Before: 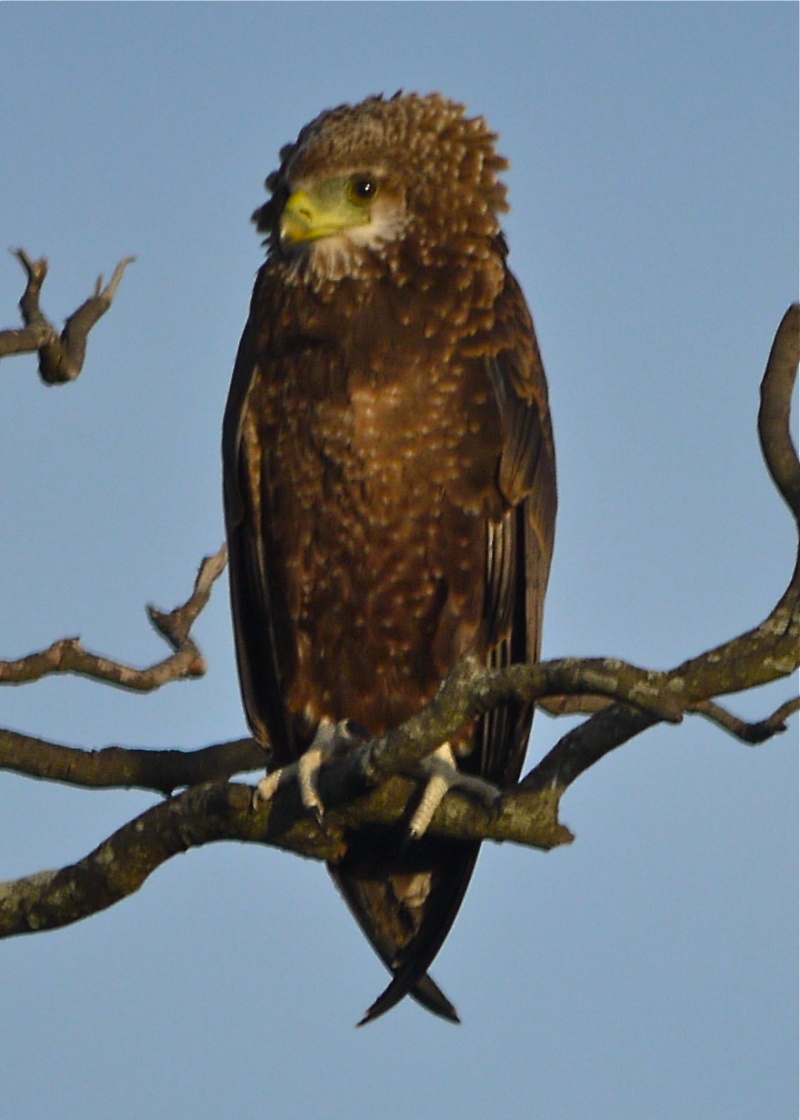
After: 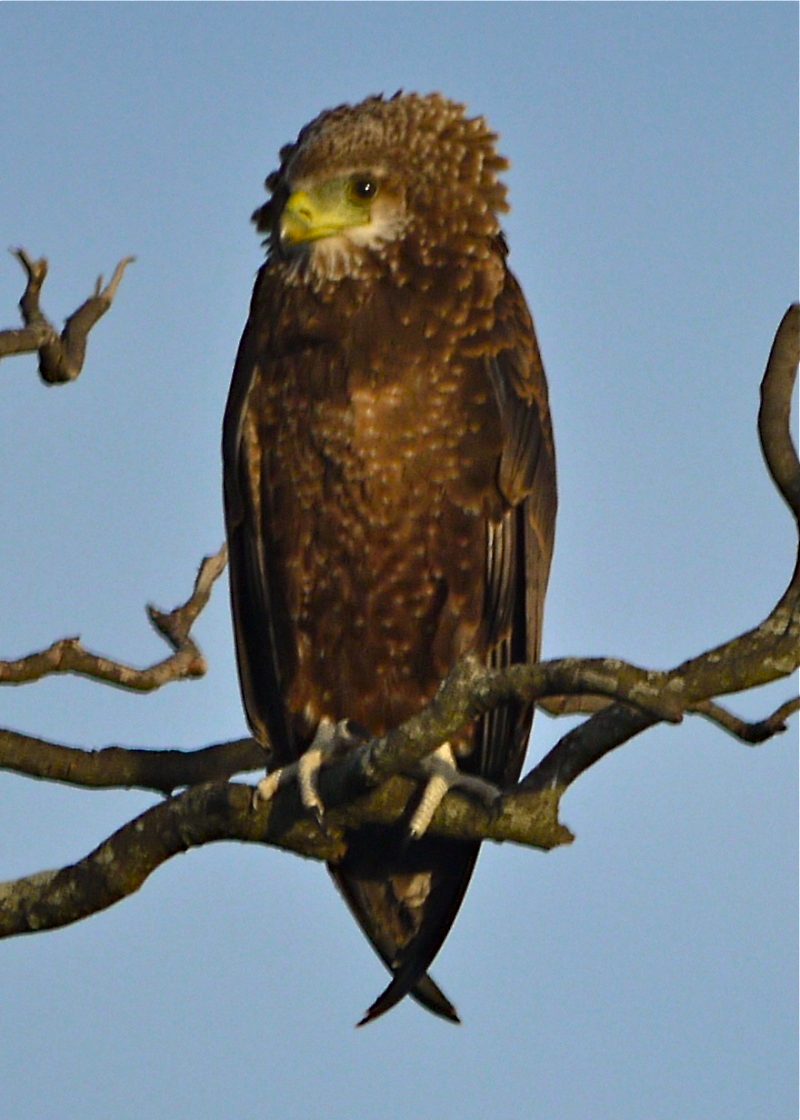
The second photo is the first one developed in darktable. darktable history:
haze removal: compatibility mode true, adaptive false
exposure: exposure 0.2 EV, compensate highlight preservation false
